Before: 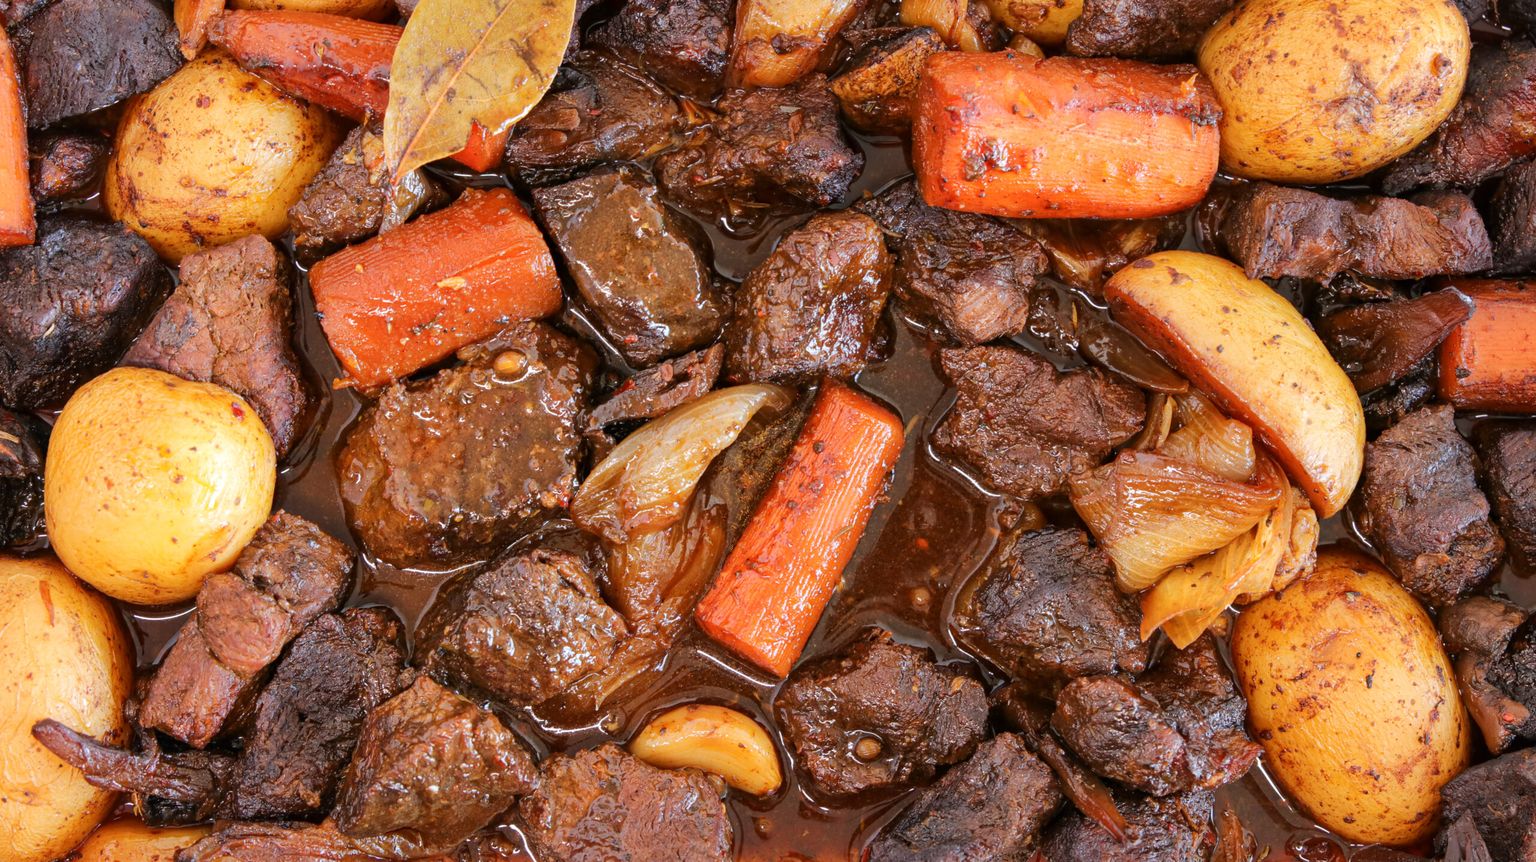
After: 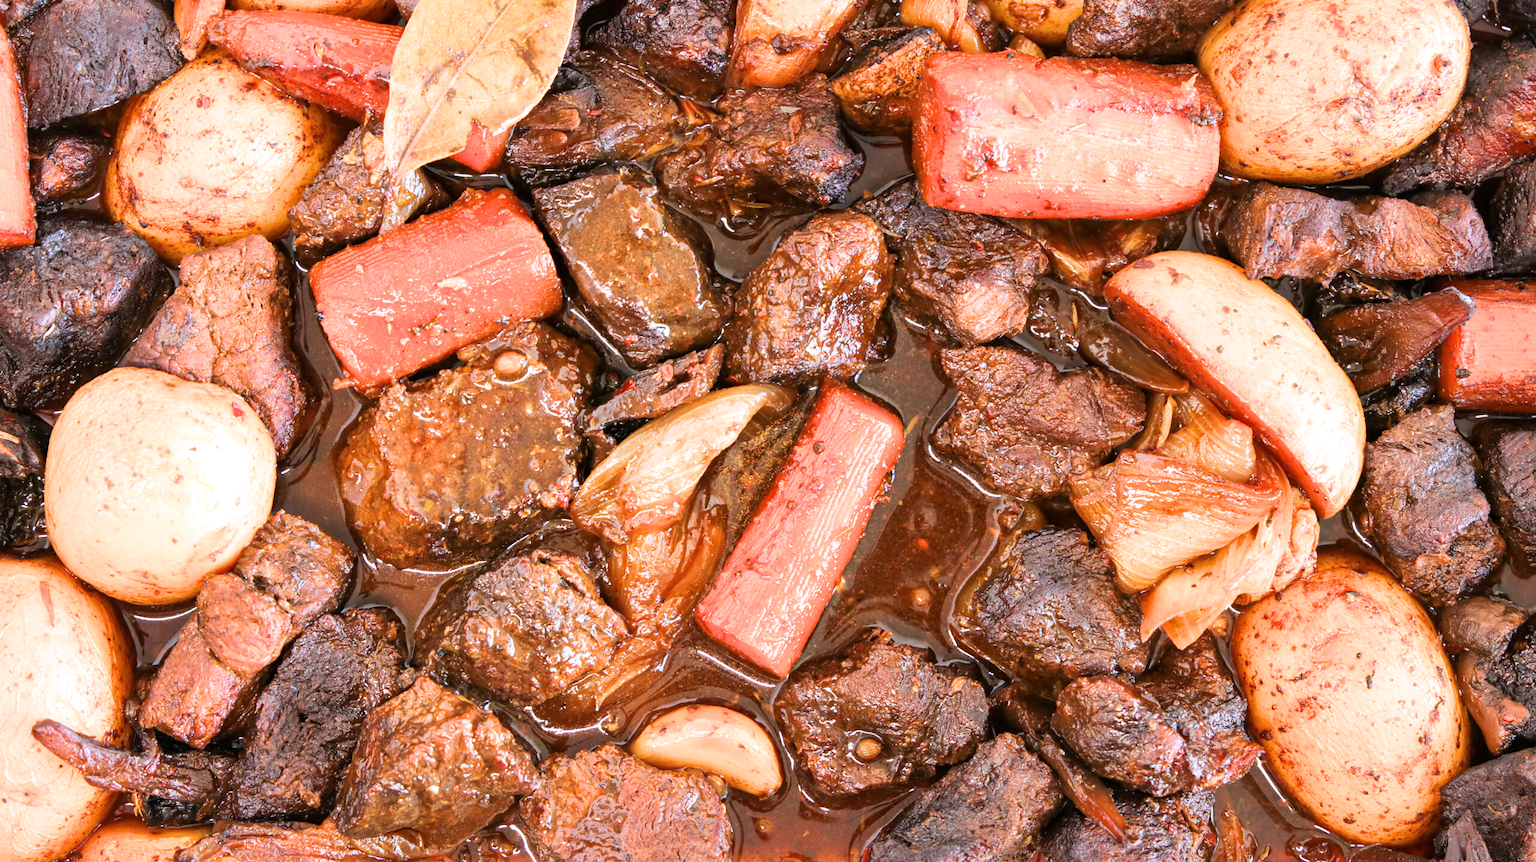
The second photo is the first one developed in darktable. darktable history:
exposure: black level correction 0, exposure 1 EV, compensate exposure bias true, compensate highlight preservation false
tone equalizer: on, module defaults
filmic rgb: black relative exposure -11.35 EV, white relative exposure 3.22 EV, hardness 6.76, color science v6 (2022)
